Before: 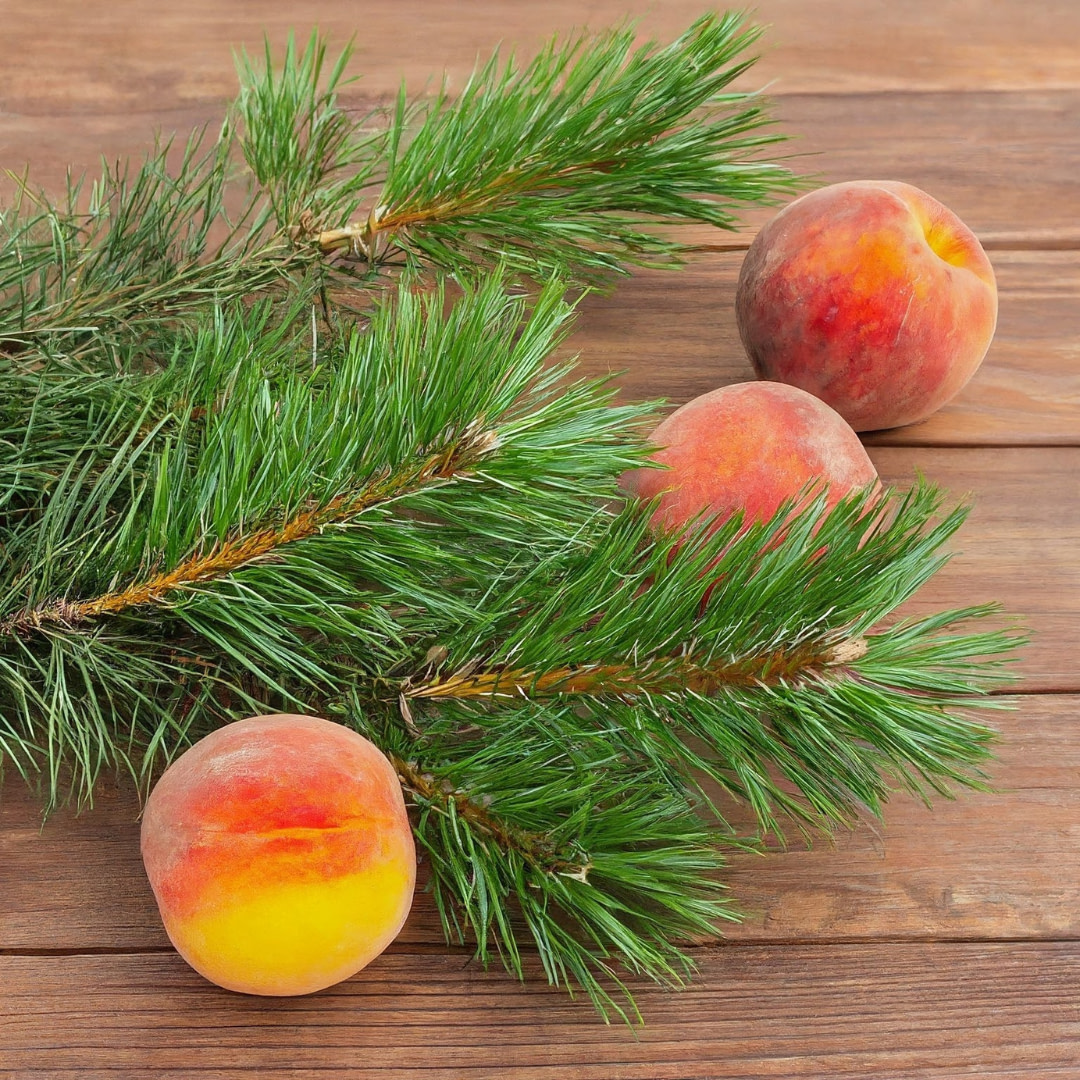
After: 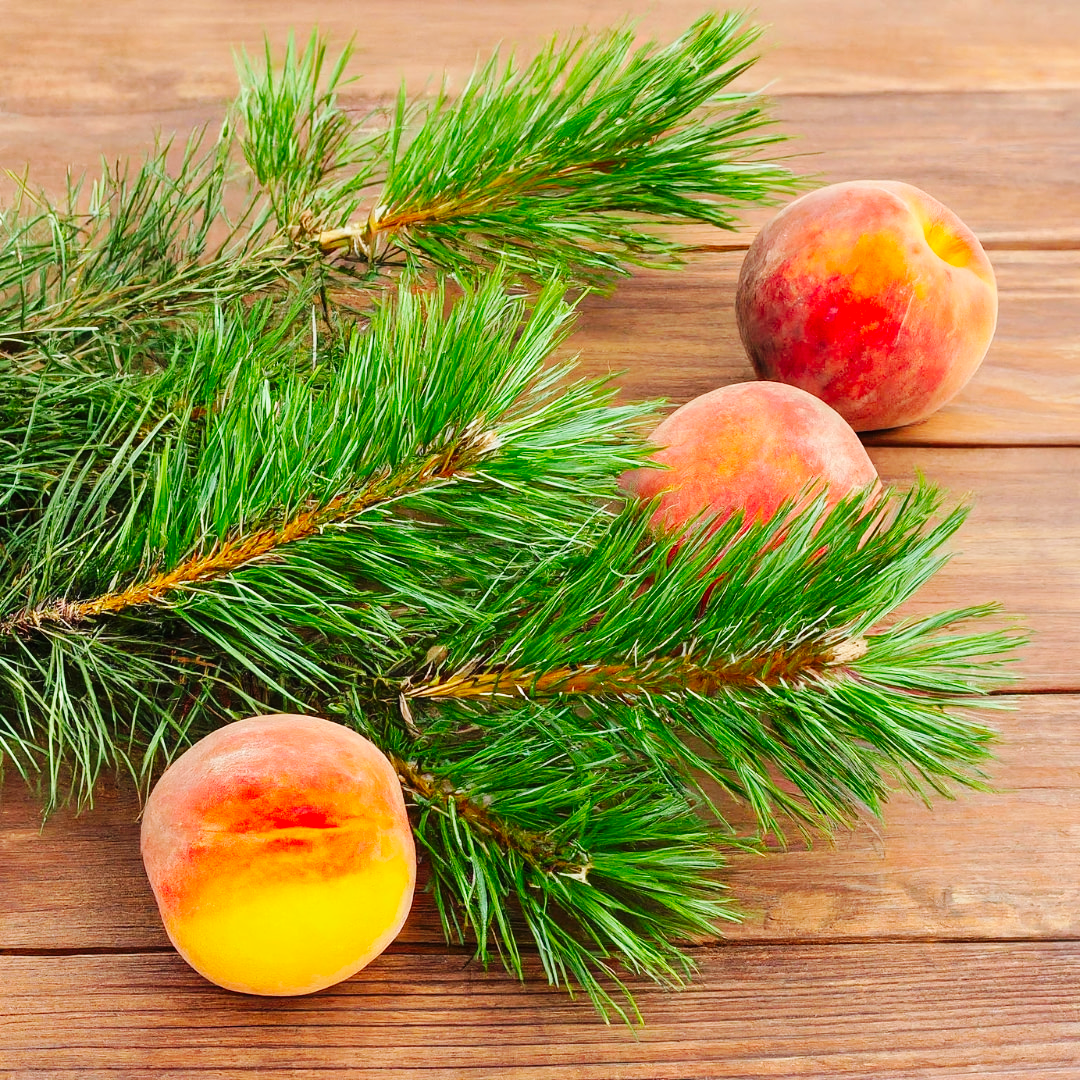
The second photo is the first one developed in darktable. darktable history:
contrast brightness saturation: saturation 0.18
base curve: curves: ch0 [(0, 0) (0.032, 0.025) (0.121, 0.166) (0.206, 0.329) (0.605, 0.79) (1, 1)], preserve colors none
